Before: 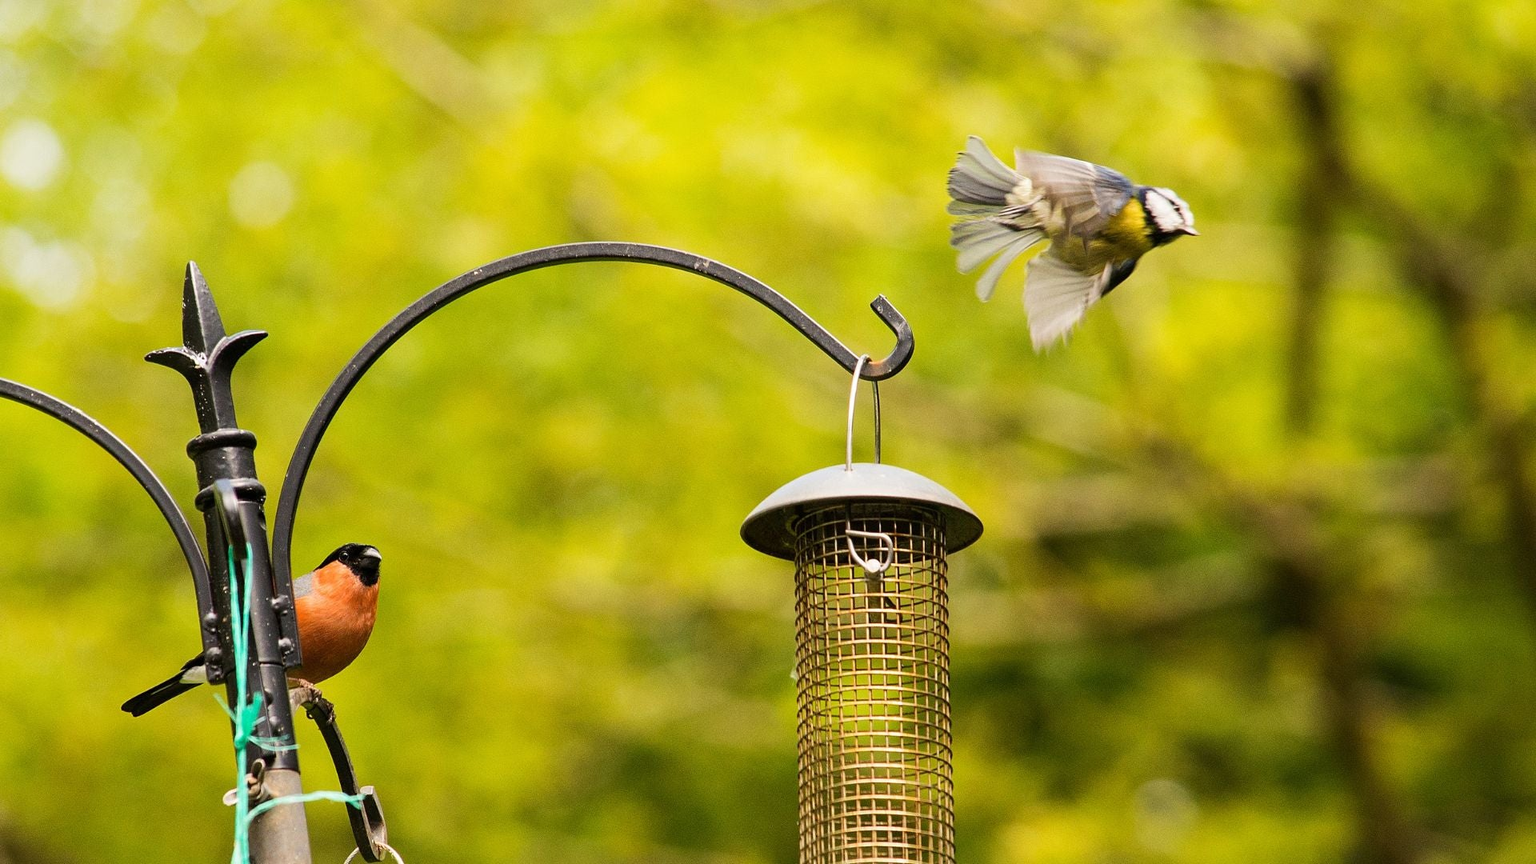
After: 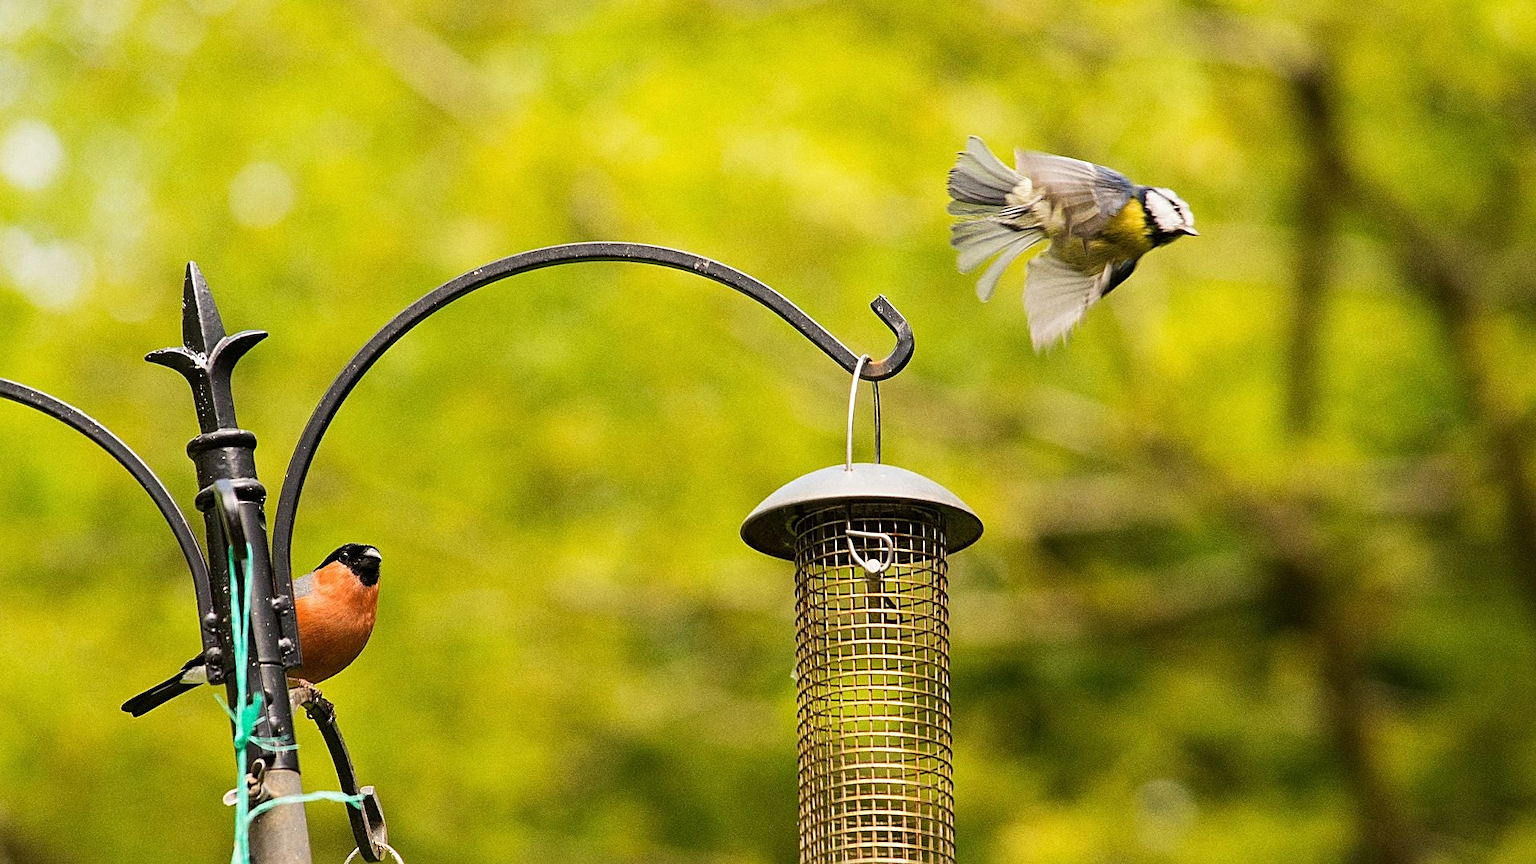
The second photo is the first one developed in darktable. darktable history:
sharpen: on, module defaults
grain: coarseness 0.09 ISO
